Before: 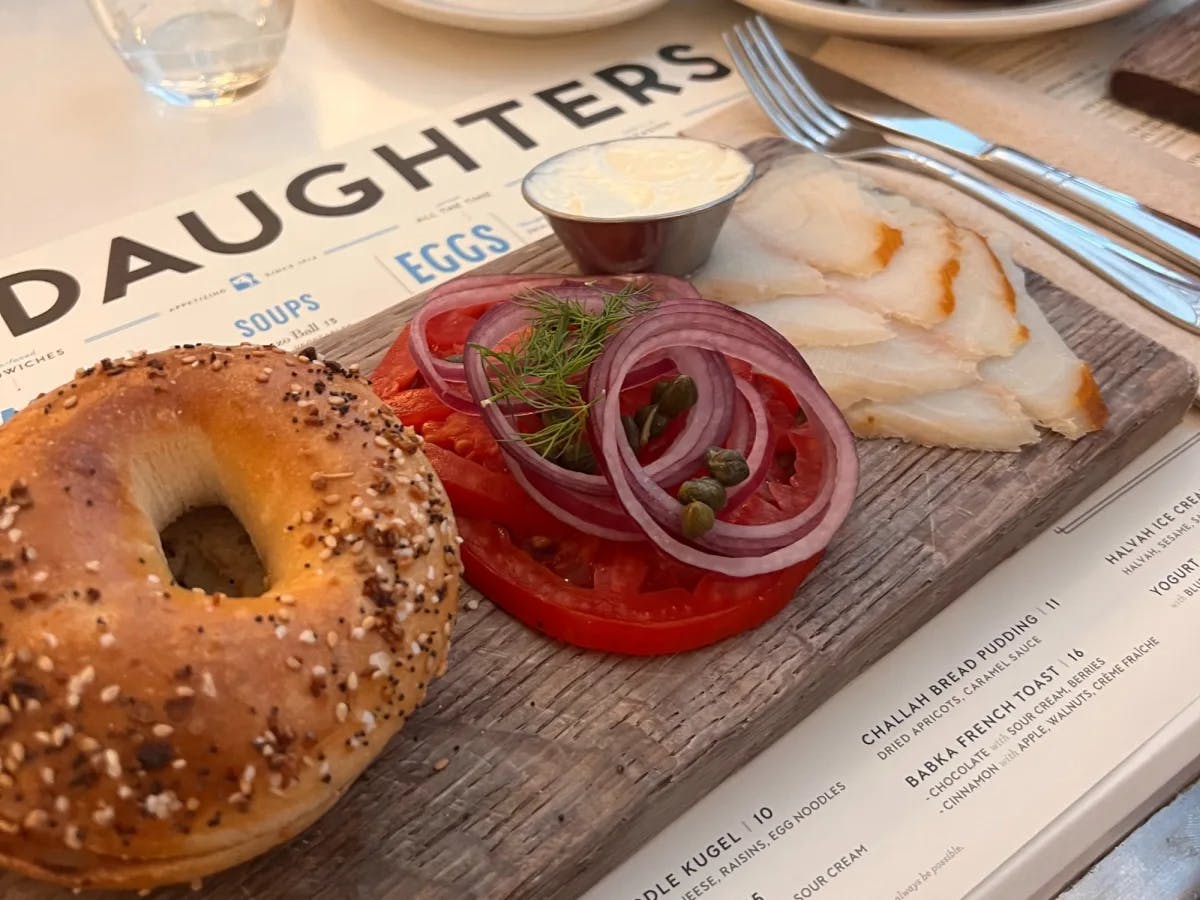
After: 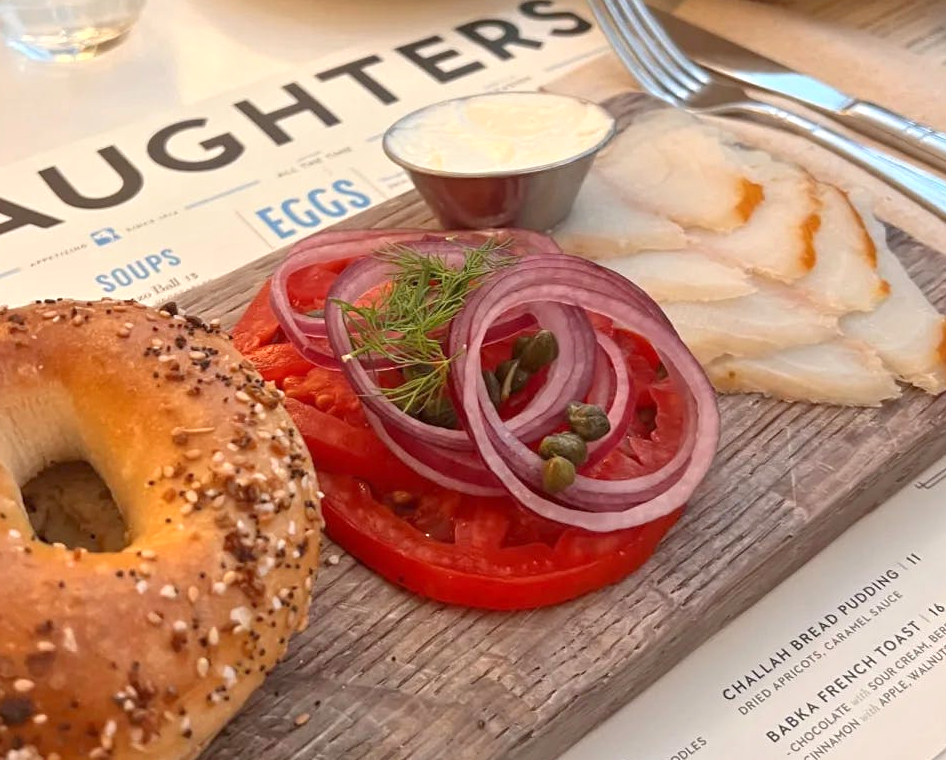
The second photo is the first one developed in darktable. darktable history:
tone equalizer: -8 EV 0.982 EV, -7 EV 1.01 EV, -6 EV 1.02 EV, -5 EV 0.961 EV, -4 EV 1.02 EV, -3 EV 0.754 EV, -2 EV 0.504 EV, -1 EV 0.25 EV, mask exposure compensation -0.512 EV
crop: left 11.597%, top 5.101%, right 9.555%, bottom 10.394%
